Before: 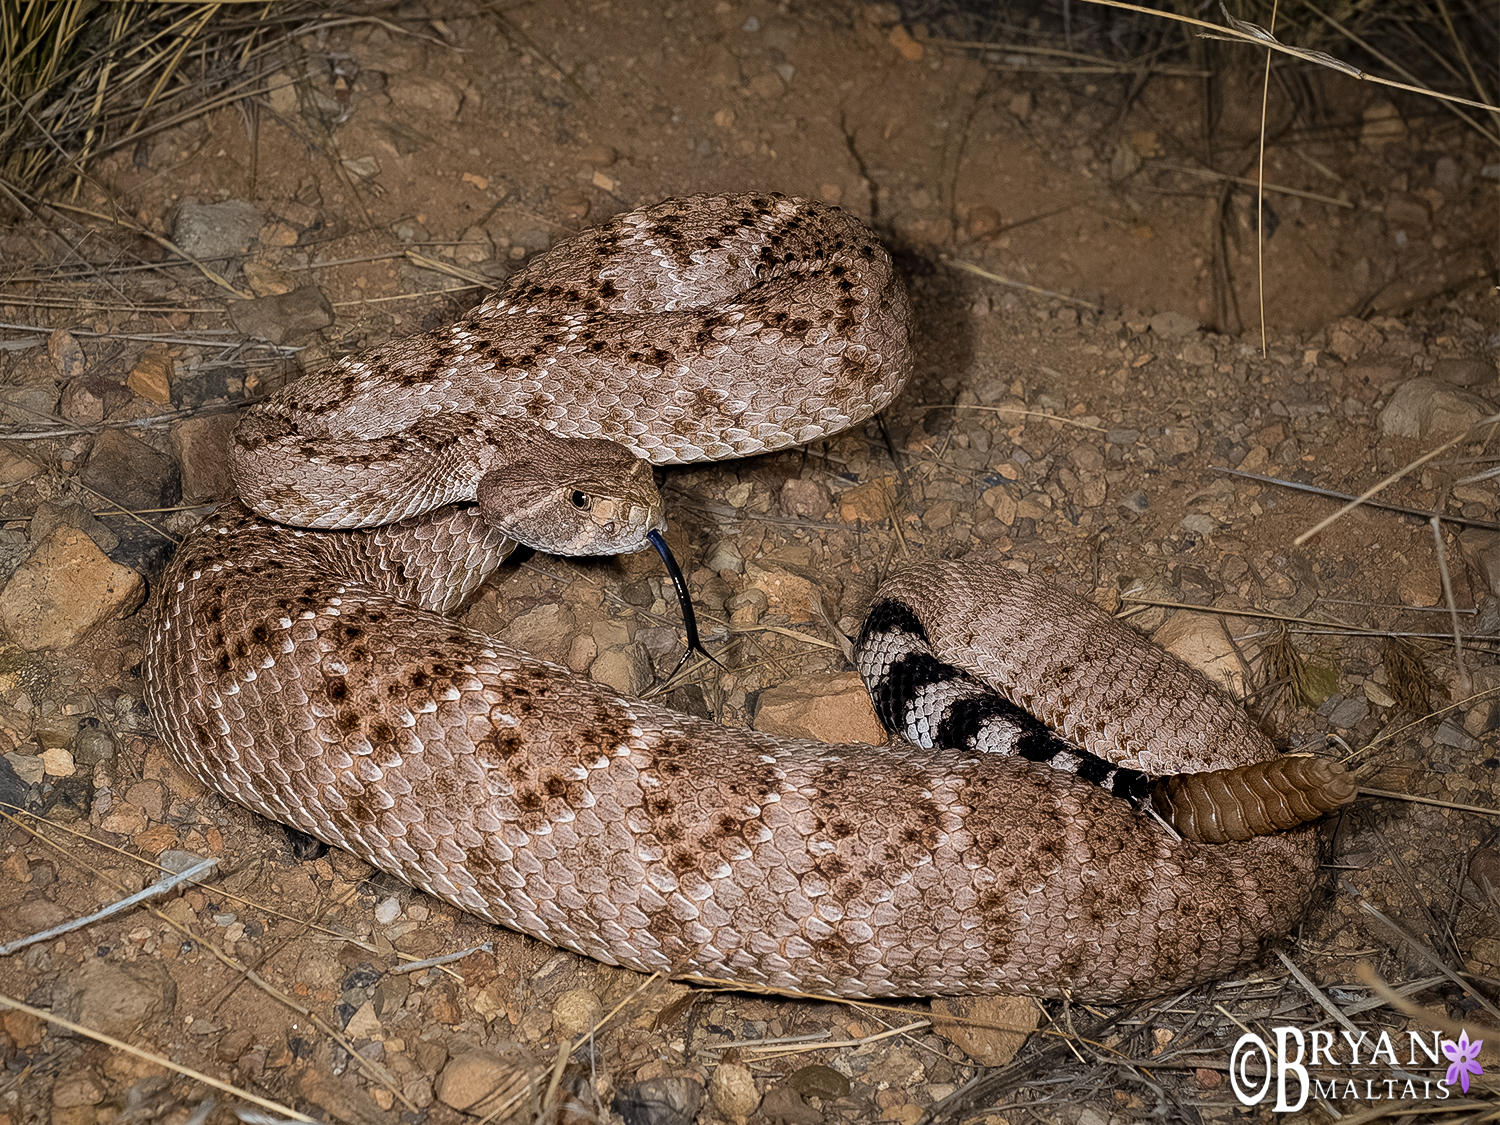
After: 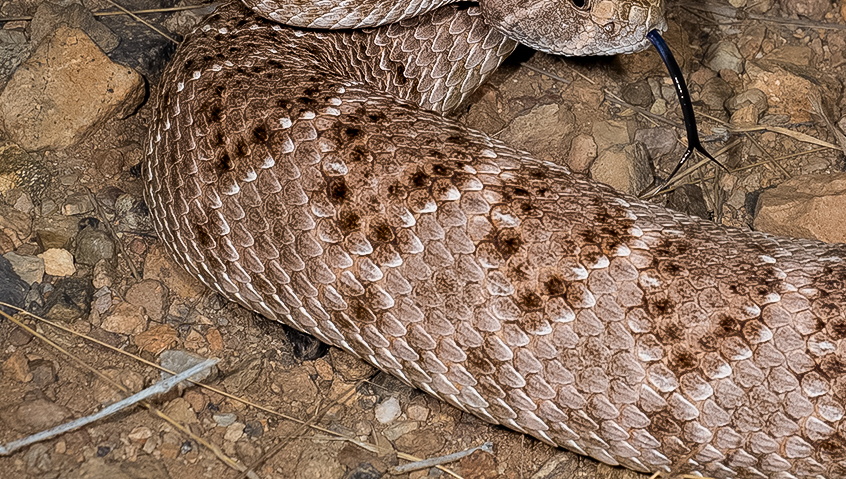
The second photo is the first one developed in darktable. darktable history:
crop: top 44.483%, right 43.593%, bottom 12.892%
local contrast: mode bilateral grid, contrast 15, coarseness 36, detail 105%, midtone range 0.2
